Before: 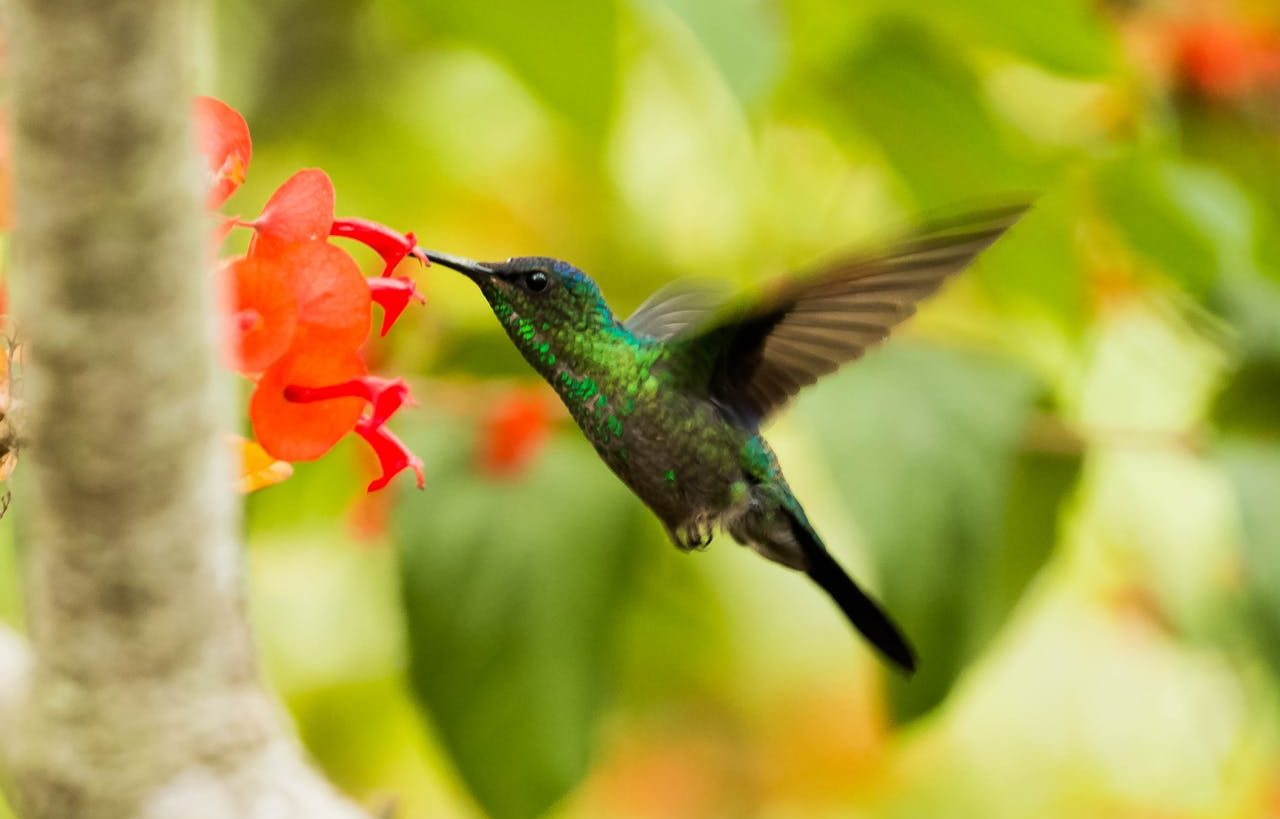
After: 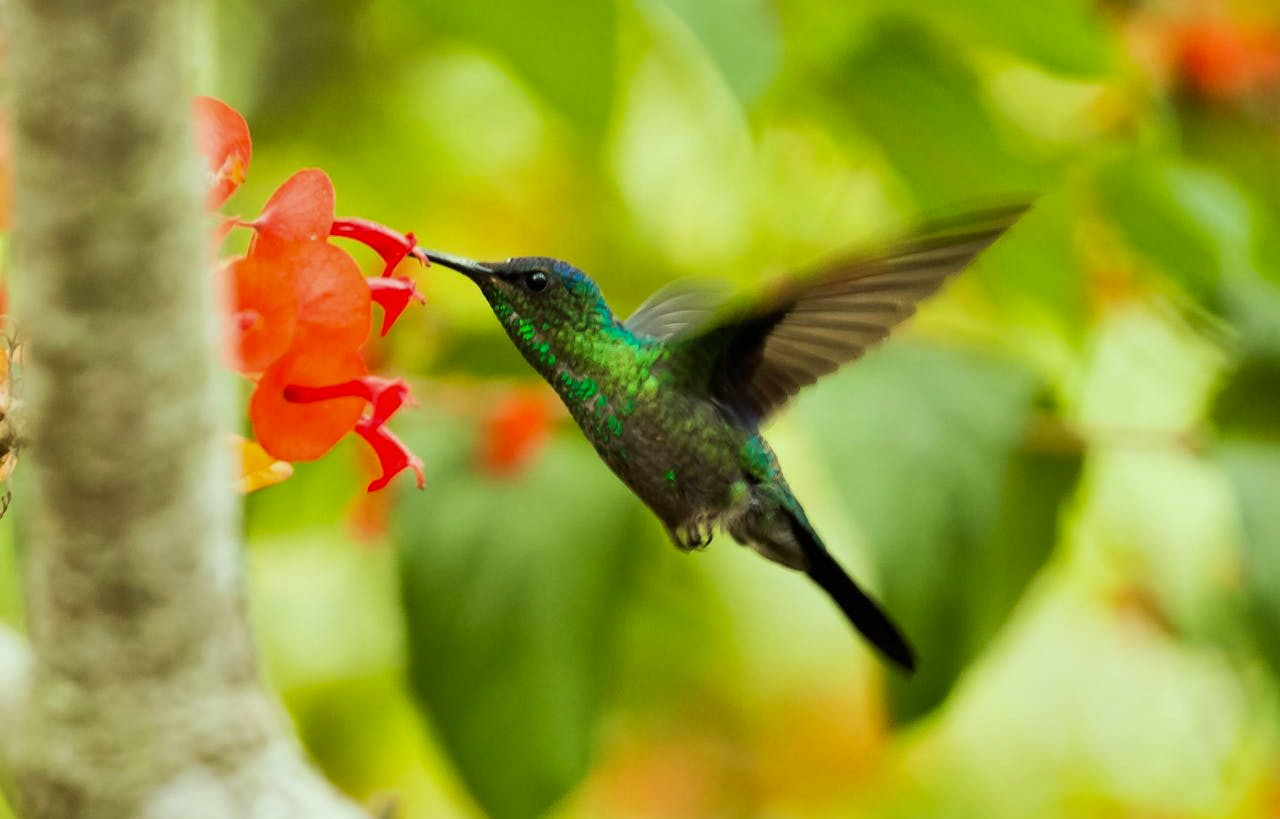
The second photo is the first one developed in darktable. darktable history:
color correction: highlights a* -8.29, highlights b* 3.24
shadows and highlights: shadows color adjustment 97.67%, soften with gaussian
